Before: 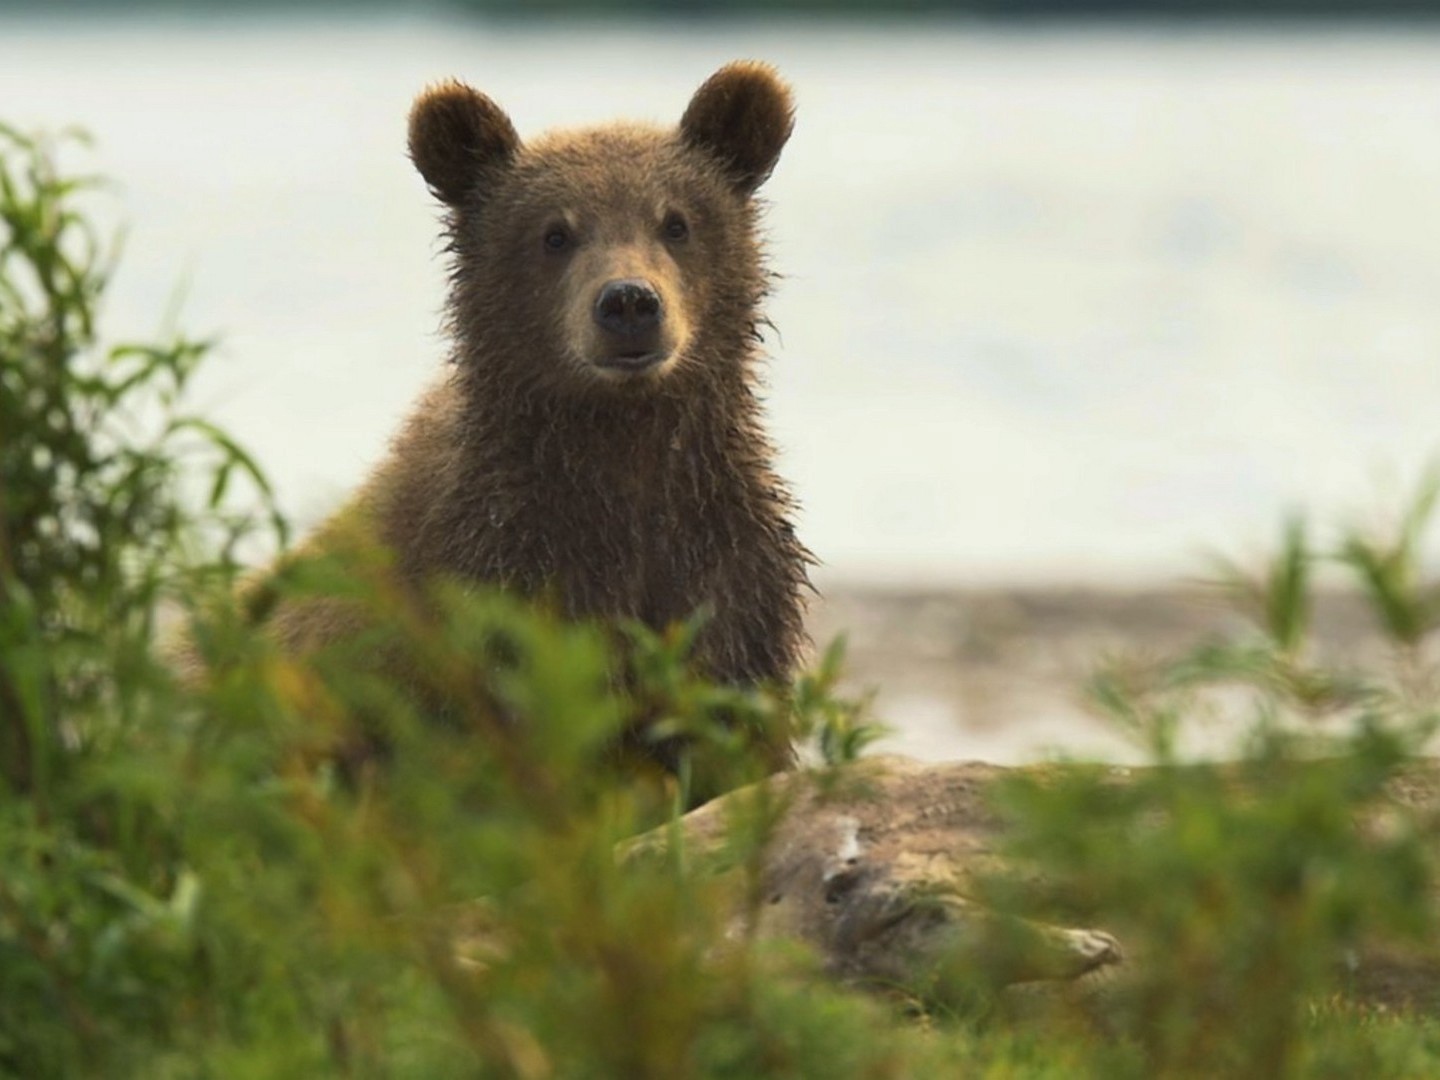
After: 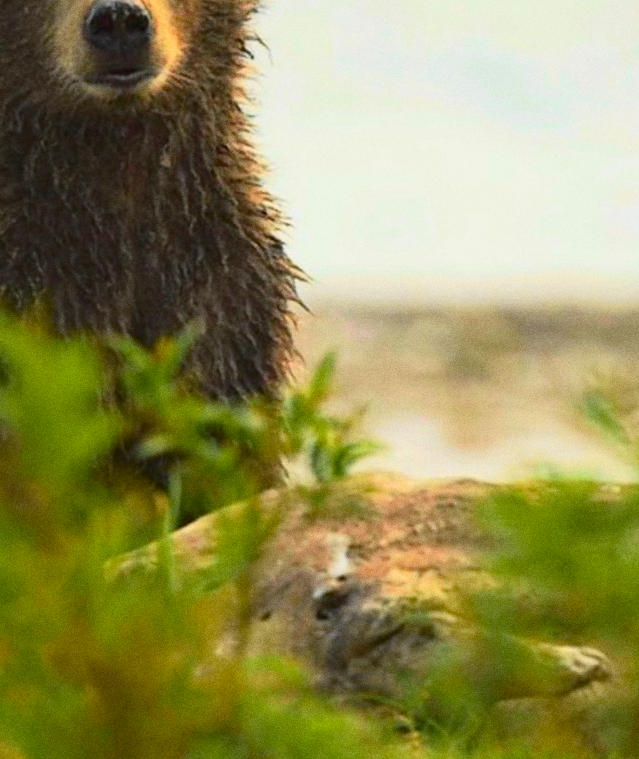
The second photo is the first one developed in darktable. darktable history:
tone curve: curves: ch0 [(0, 0.012) (0.144, 0.137) (0.326, 0.386) (0.489, 0.573) (0.656, 0.763) (0.849, 0.902) (1, 0.974)]; ch1 [(0, 0) (0.366, 0.367) (0.475, 0.453) (0.494, 0.493) (0.504, 0.497) (0.544, 0.579) (0.562, 0.619) (0.622, 0.694) (1, 1)]; ch2 [(0, 0) (0.333, 0.346) (0.375, 0.375) (0.424, 0.43) (0.476, 0.492) (0.502, 0.503) (0.533, 0.541) (0.572, 0.615) (0.605, 0.656) (0.641, 0.709) (1, 1)], color space Lab, independent channels, preserve colors none
crop: left 35.432%, top 26.233%, right 20.145%, bottom 3.432%
haze removal: strength 0.29, distance 0.25, compatibility mode true, adaptive false
grain: coarseness 0.09 ISO
